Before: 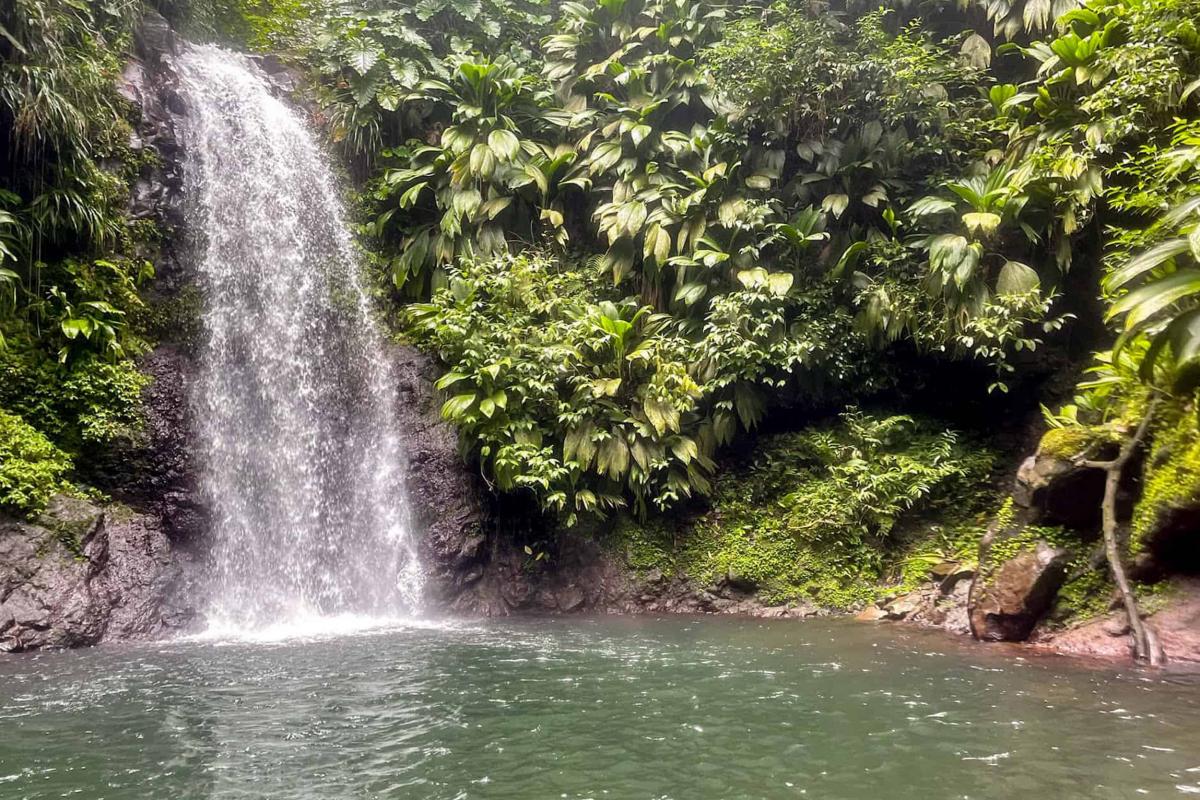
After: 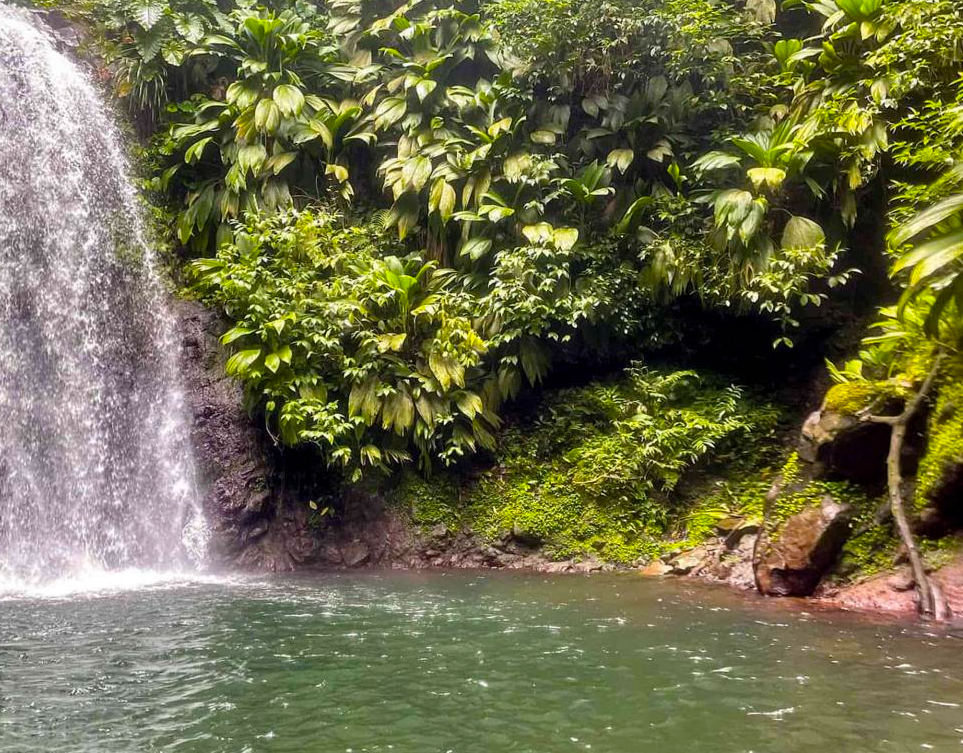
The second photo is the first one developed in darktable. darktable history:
haze removal: compatibility mode true, adaptive false
color balance rgb: perceptual saturation grading › global saturation 20%, global vibrance 20%
crop and rotate: left 17.959%, top 5.771%, right 1.742%
